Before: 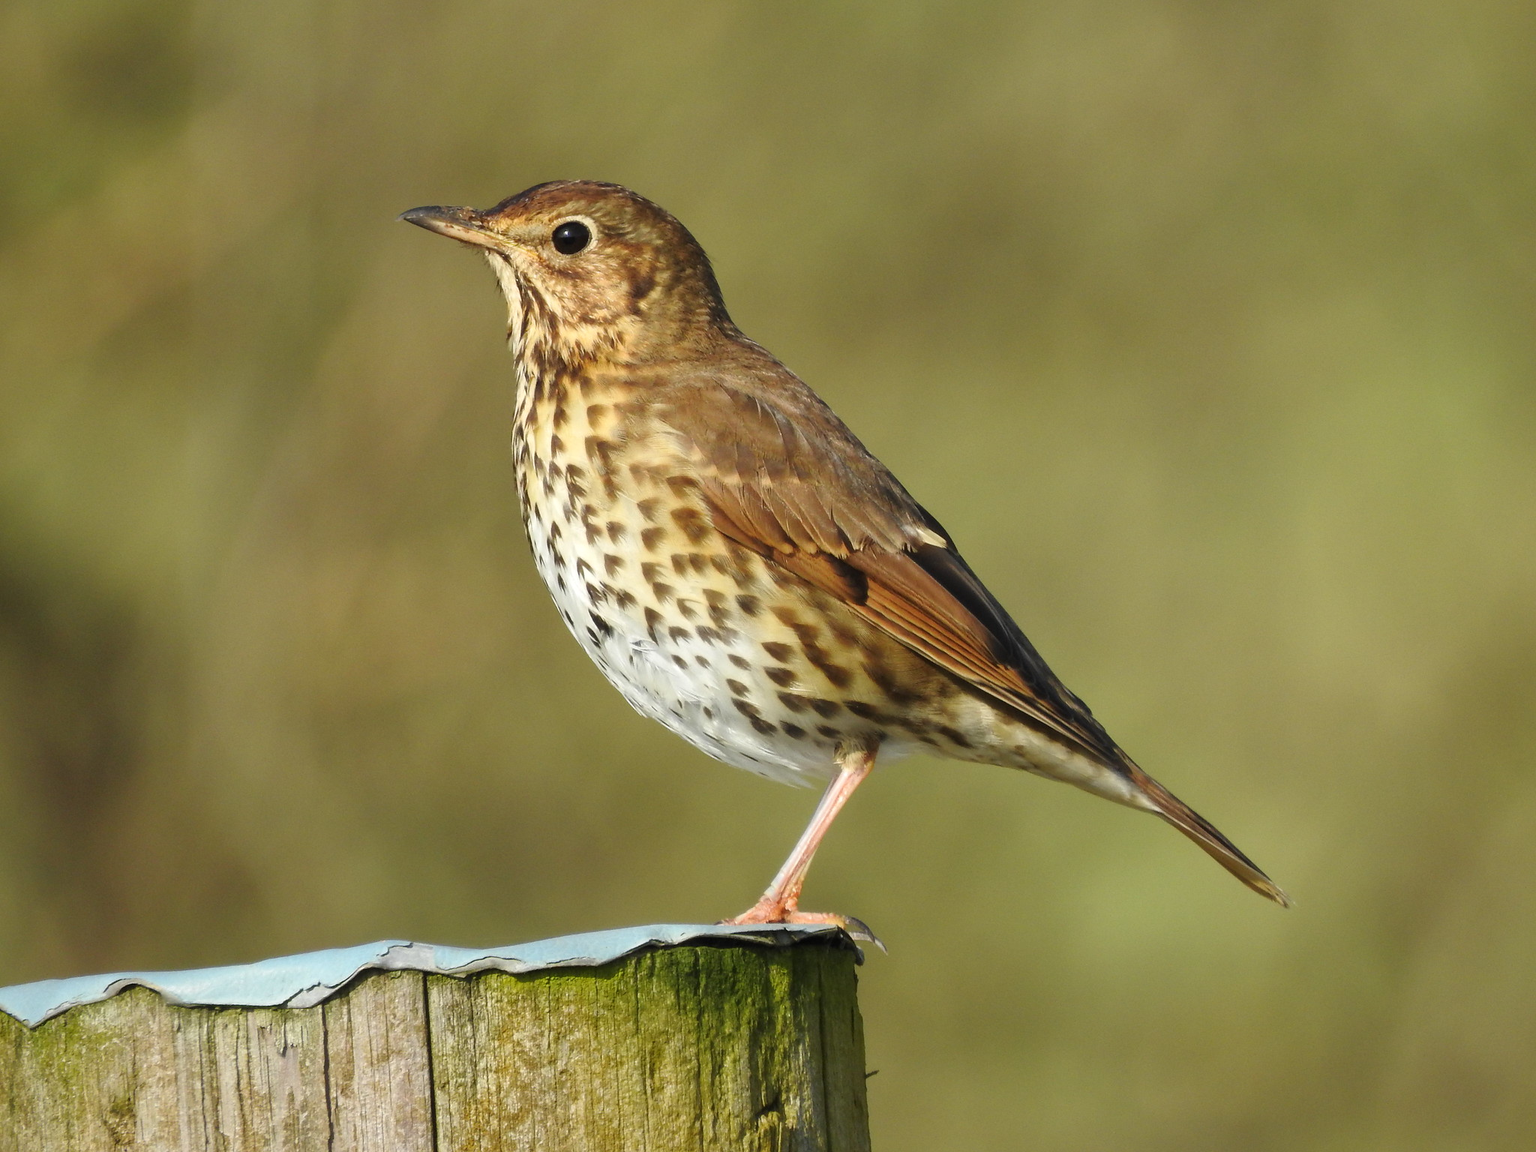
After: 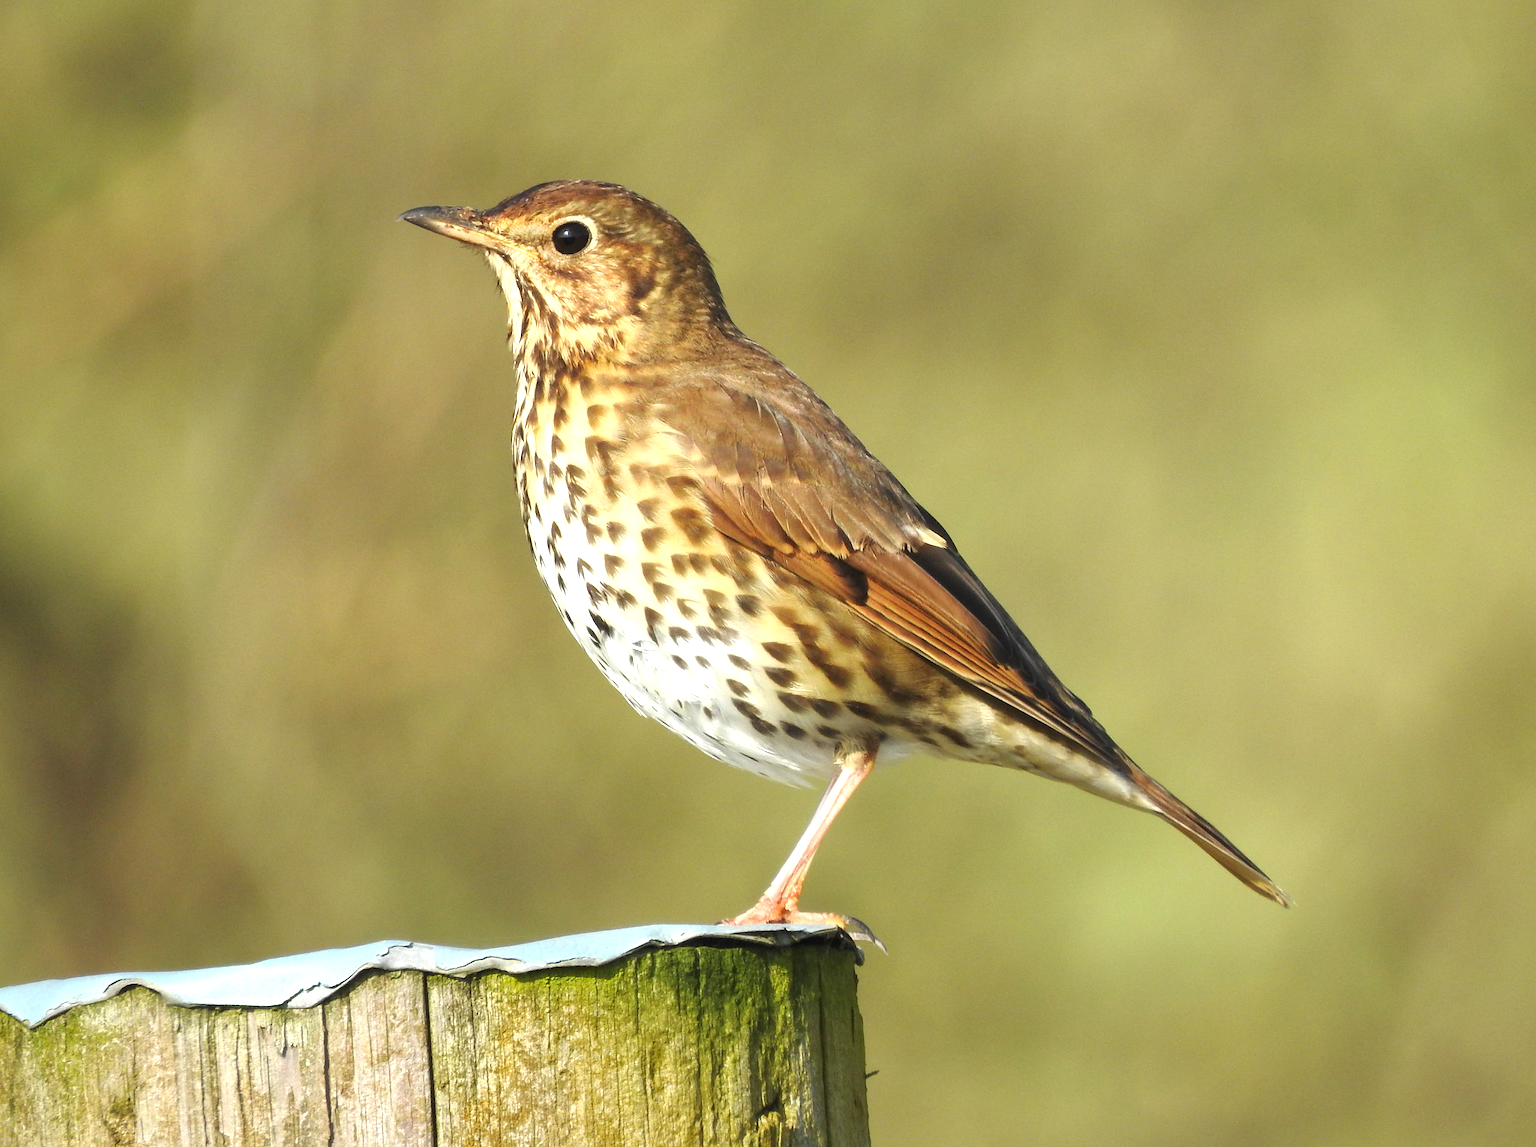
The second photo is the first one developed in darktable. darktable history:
exposure: black level correction 0, exposure 0.692 EV, compensate highlight preservation false
